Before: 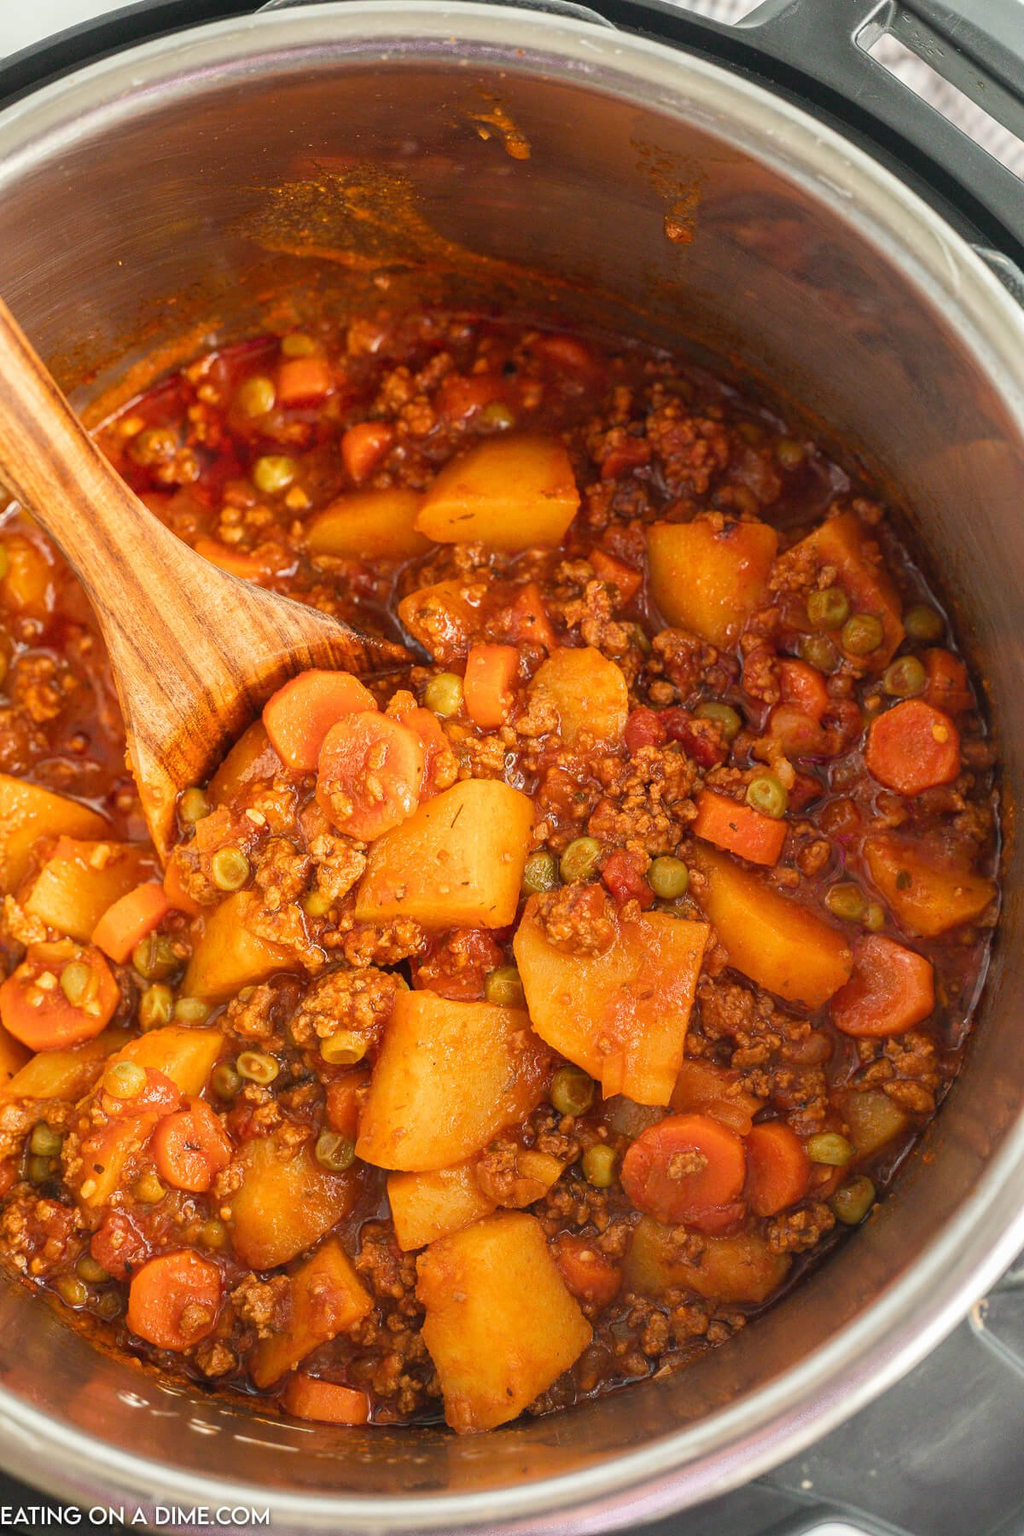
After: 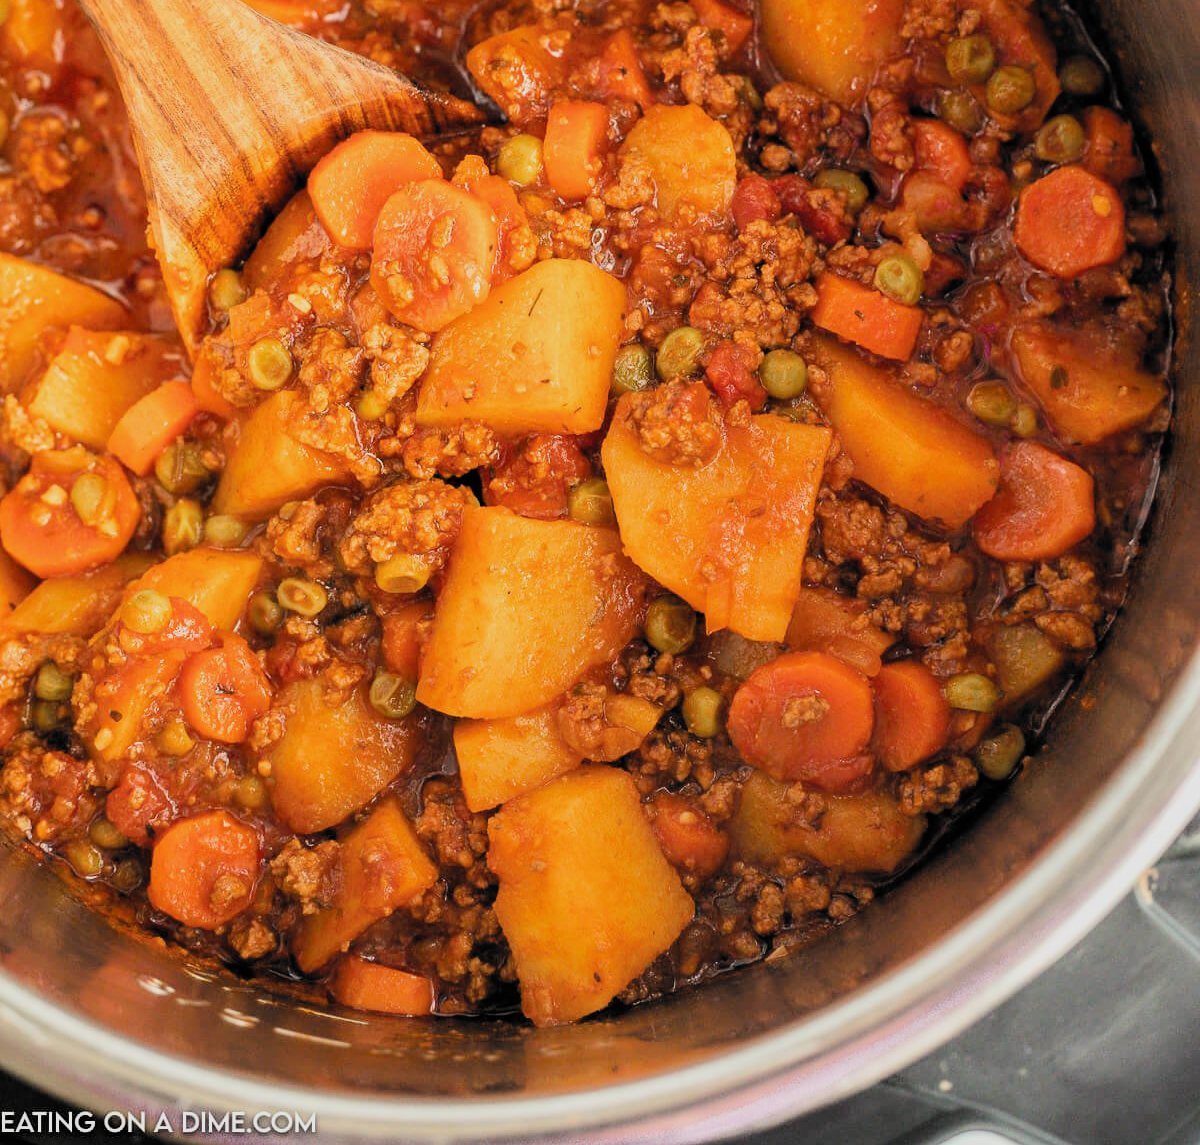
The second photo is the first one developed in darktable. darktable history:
crop and rotate: top 36.352%
filmic rgb: black relative exposure -5.14 EV, white relative exposure 3.98 EV, threshold 2.94 EV, hardness 2.9, contrast 1.3, highlights saturation mix -30.83%, color science v6 (2022), enable highlight reconstruction true
